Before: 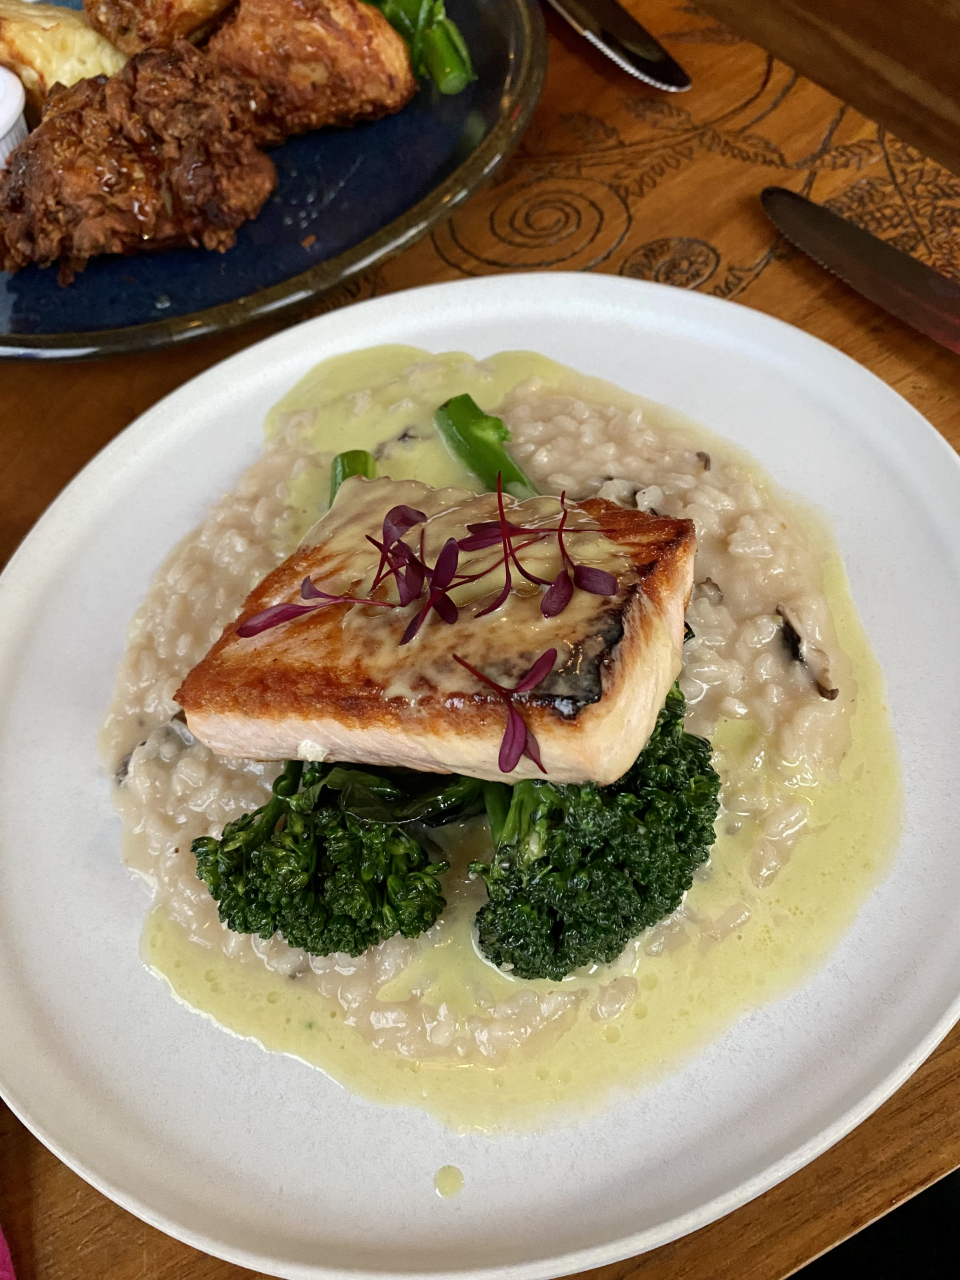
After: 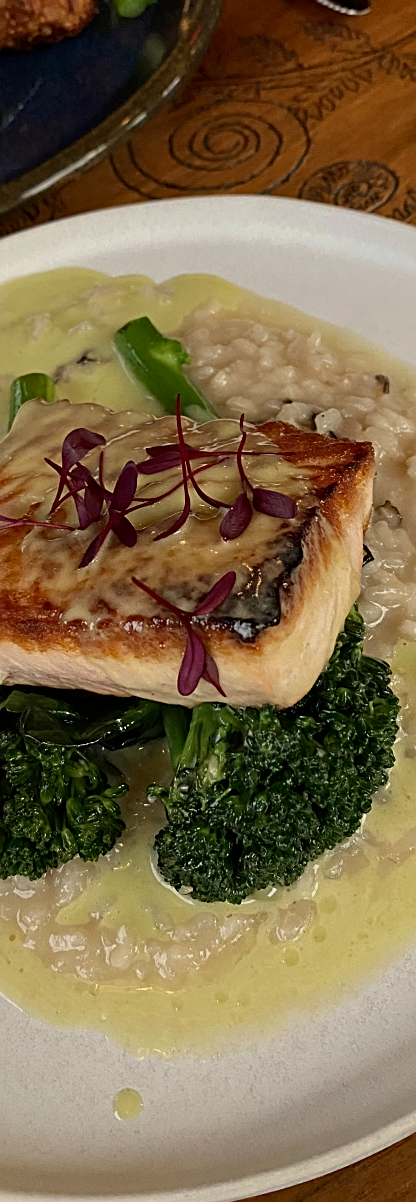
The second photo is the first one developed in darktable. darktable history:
contrast brightness saturation: contrast 0.05
white balance: red 1.045, blue 0.932
crop: left 33.452%, top 6.025%, right 23.155%
exposure: exposure -0.492 EV, compensate highlight preservation false
sharpen: on, module defaults
haze removal: compatibility mode true, adaptive false
